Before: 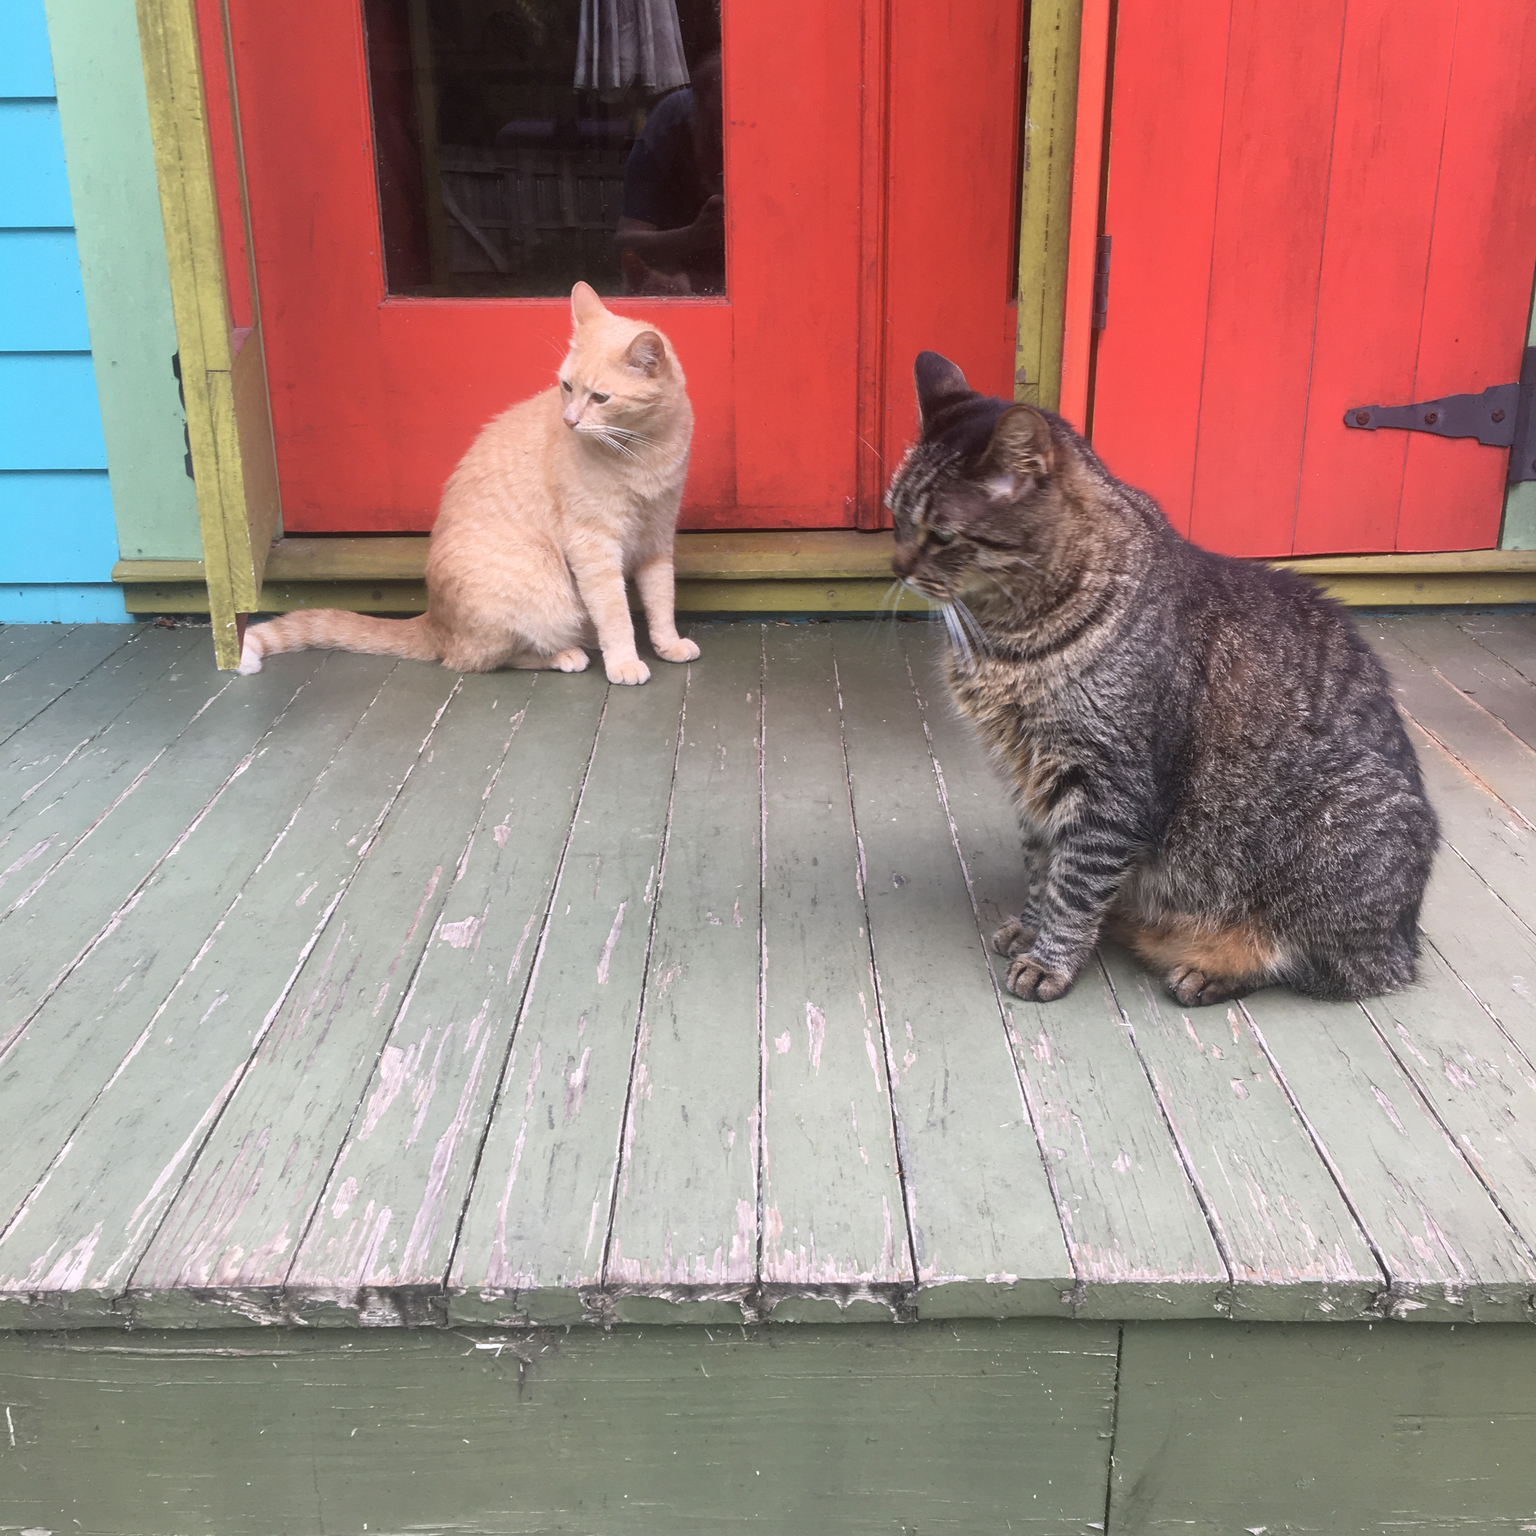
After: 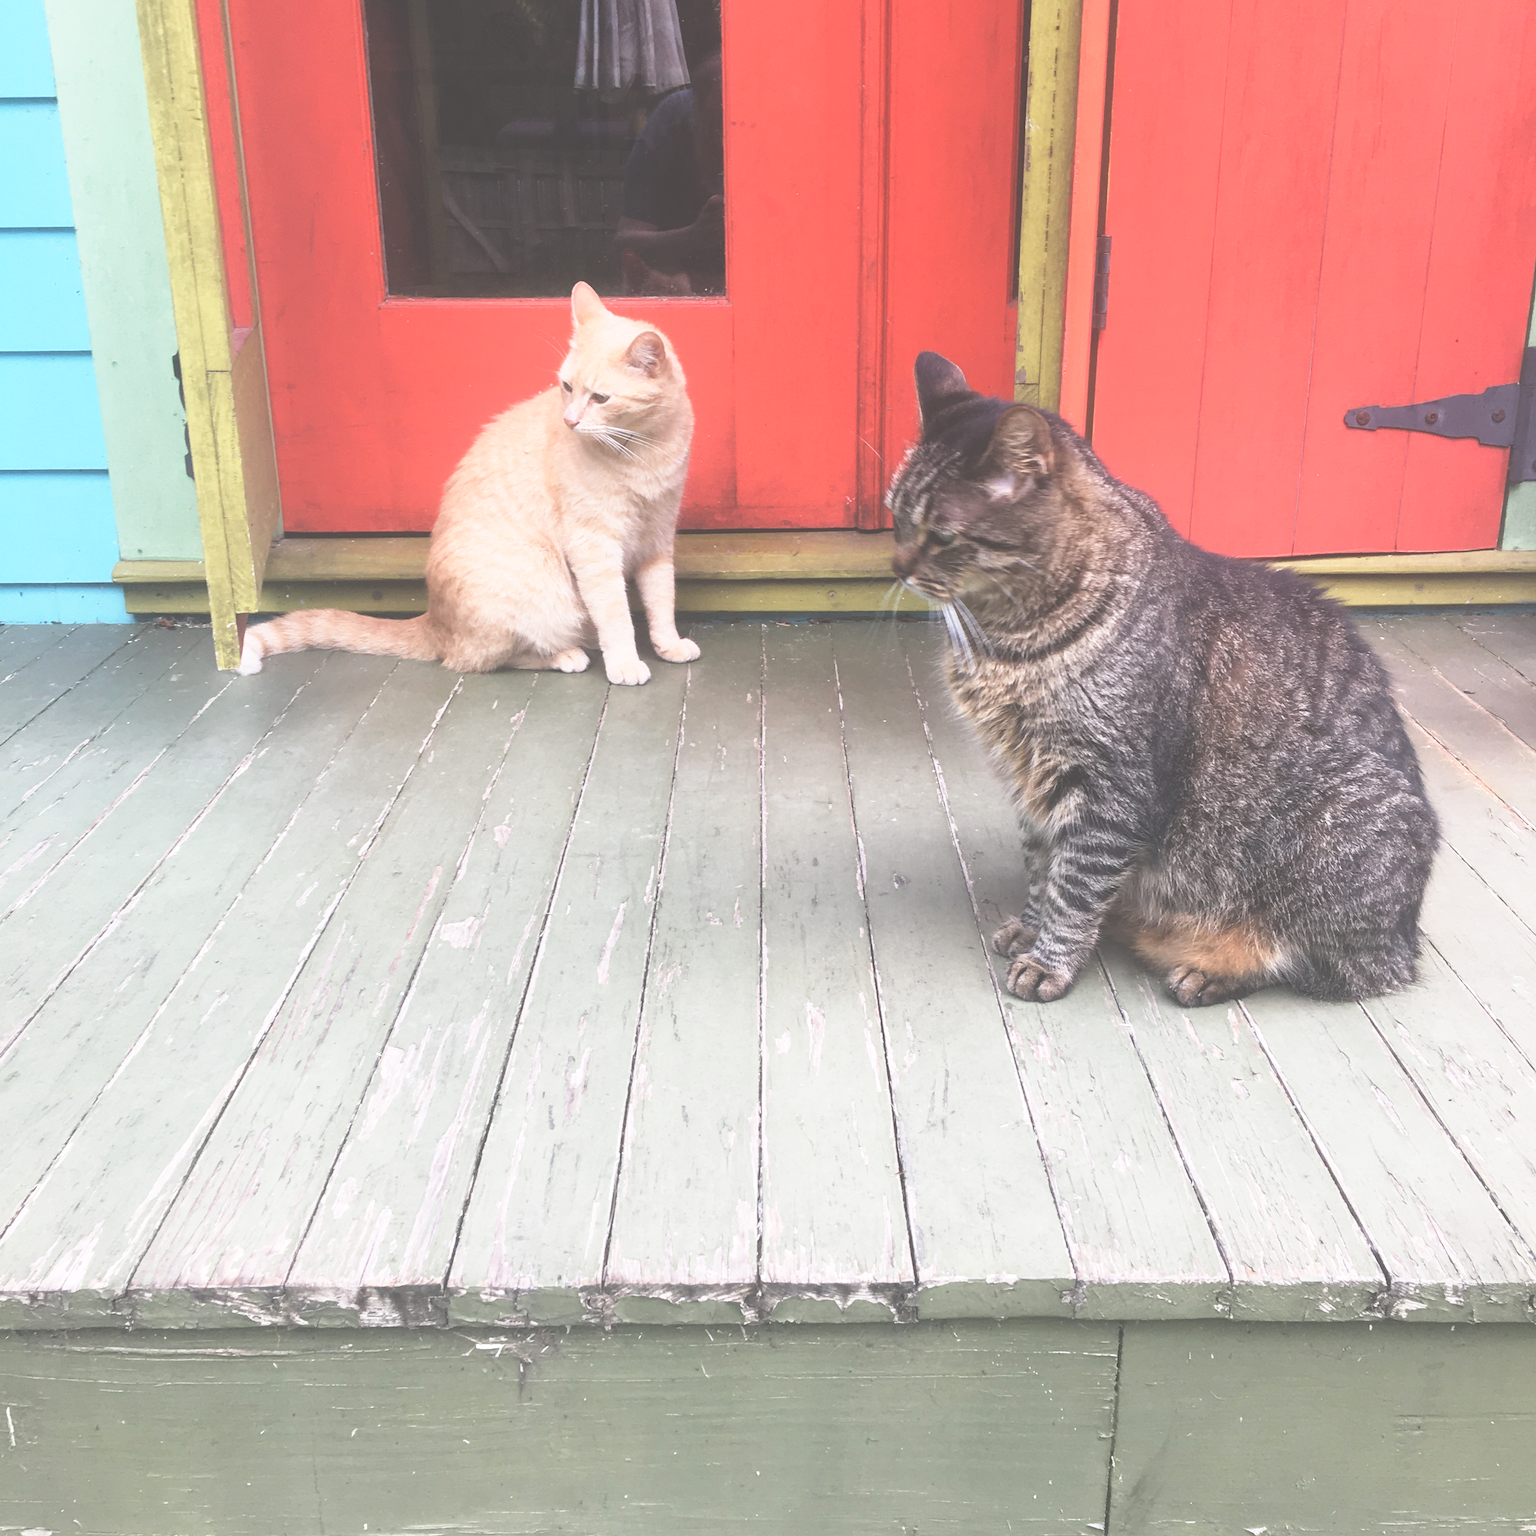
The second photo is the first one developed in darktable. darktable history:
exposure: black level correction -0.041, exposure 0.064 EV, compensate highlight preservation false
base curve: curves: ch0 [(0, 0) (0.579, 0.807) (1, 1)], preserve colors none
